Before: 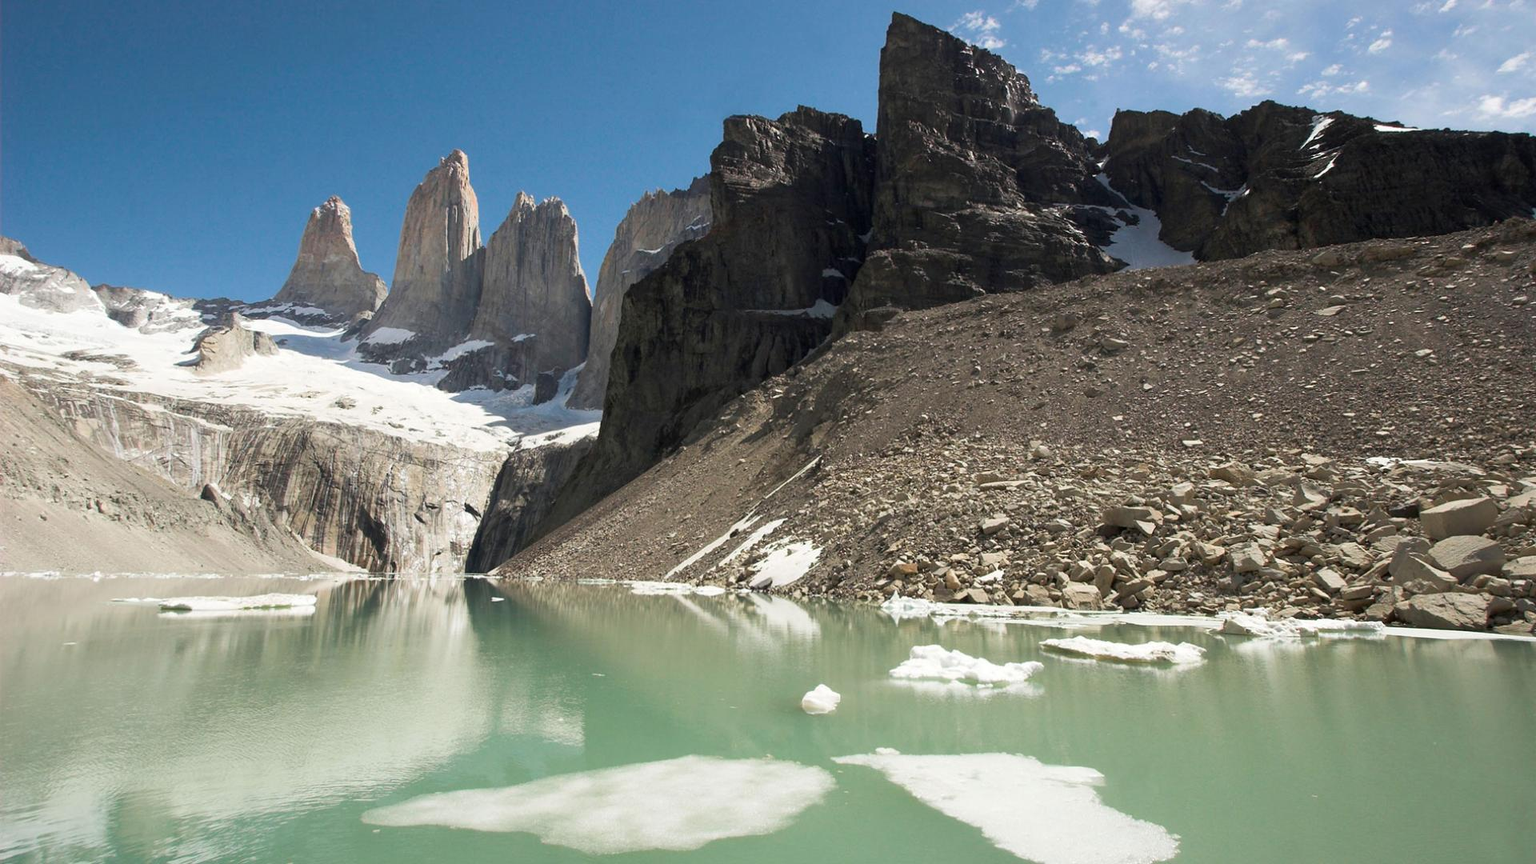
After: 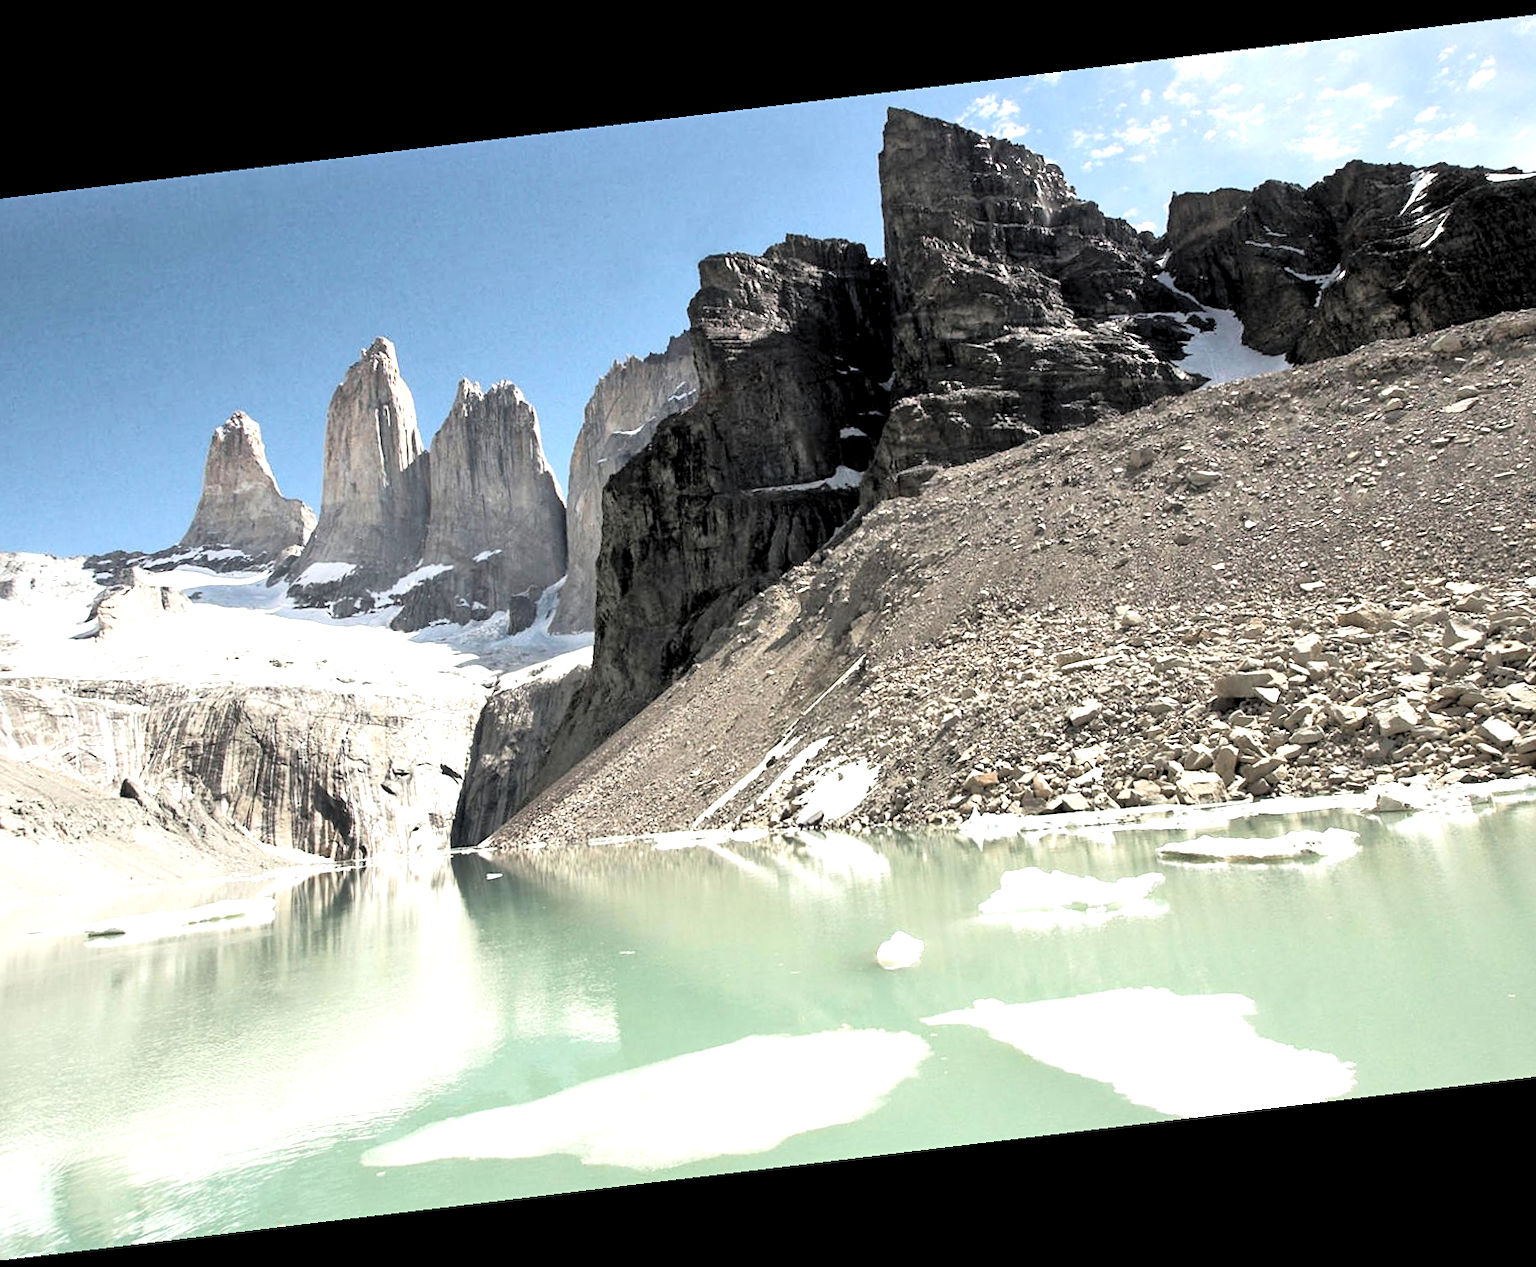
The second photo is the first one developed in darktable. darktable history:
crop: left 9.88%, right 12.664%
exposure: exposure 1 EV, compensate highlight preservation false
contrast brightness saturation: contrast 0.1, saturation -0.3
rotate and perspective: rotation -6.83°, automatic cropping off
sharpen: amount 0.2
tone curve: curves: ch0 [(0, 0) (0.118, 0.034) (0.182, 0.124) (0.265, 0.214) (0.504, 0.508) (0.783, 0.825) (1, 1)], color space Lab, linked channels, preserve colors none
tone equalizer: -7 EV 0.15 EV, -6 EV 0.6 EV, -5 EV 1.15 EV, -4 EV 1.33 EV, -3 EV 1.15 EV, -2 EV 0.6 EV, -1 EV 0.15 EV, mask exposure compensation -0.5 EV
levels: levels [0.116, 0.574, 1]
